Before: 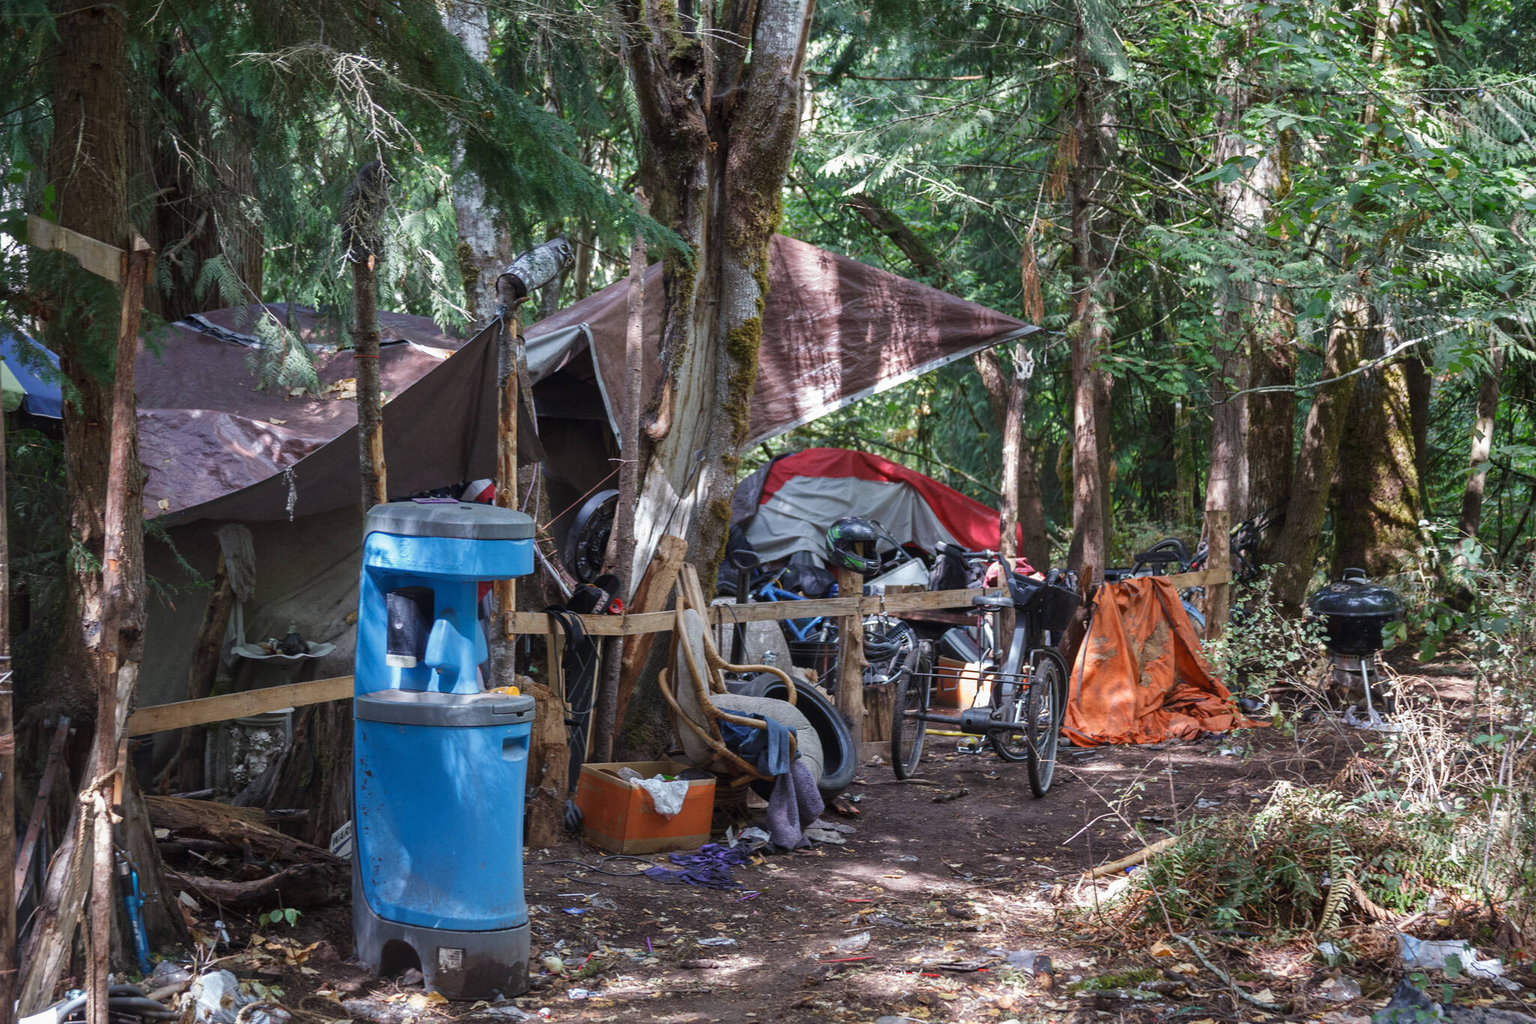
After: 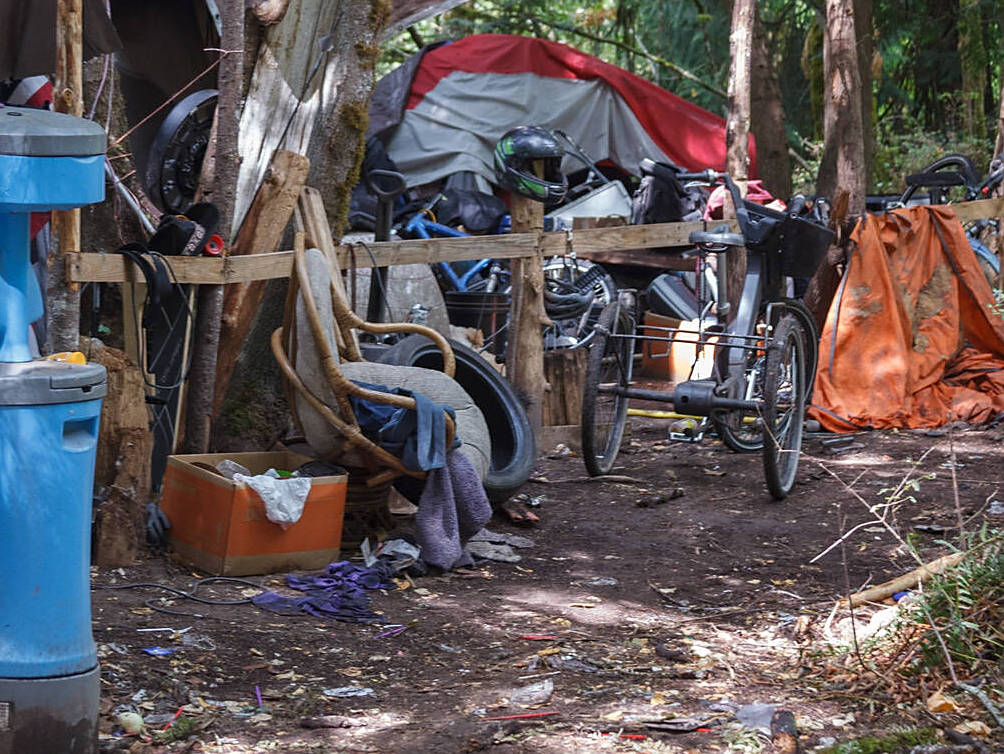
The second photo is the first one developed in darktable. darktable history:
crop: left 29.673%, top 41.275%, right 21.297%, bottom 3.462%
sharpen: radius 1.816, amount 0.393, threshold 1.194
